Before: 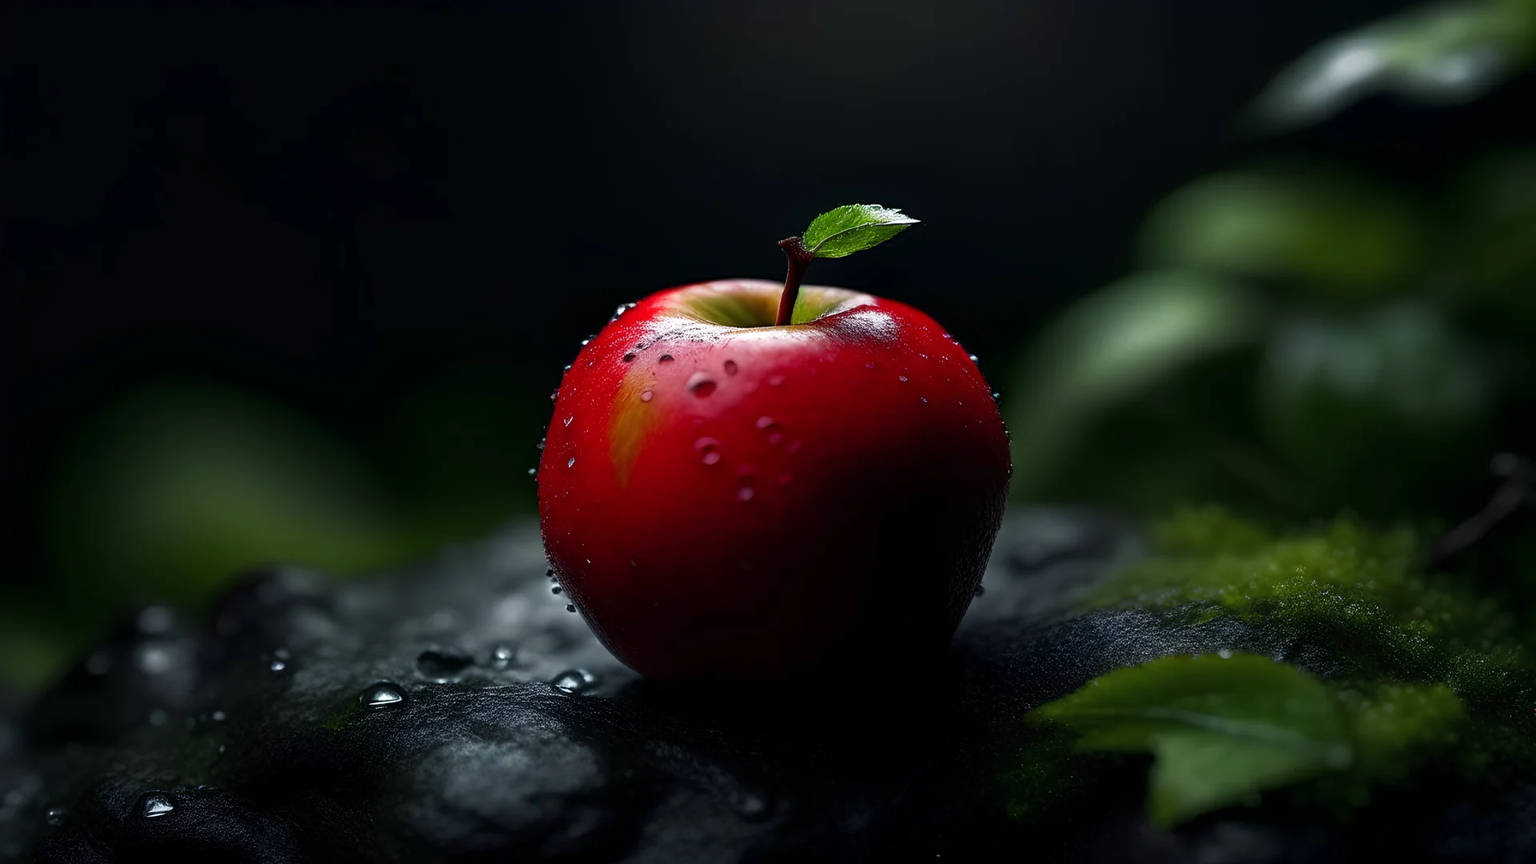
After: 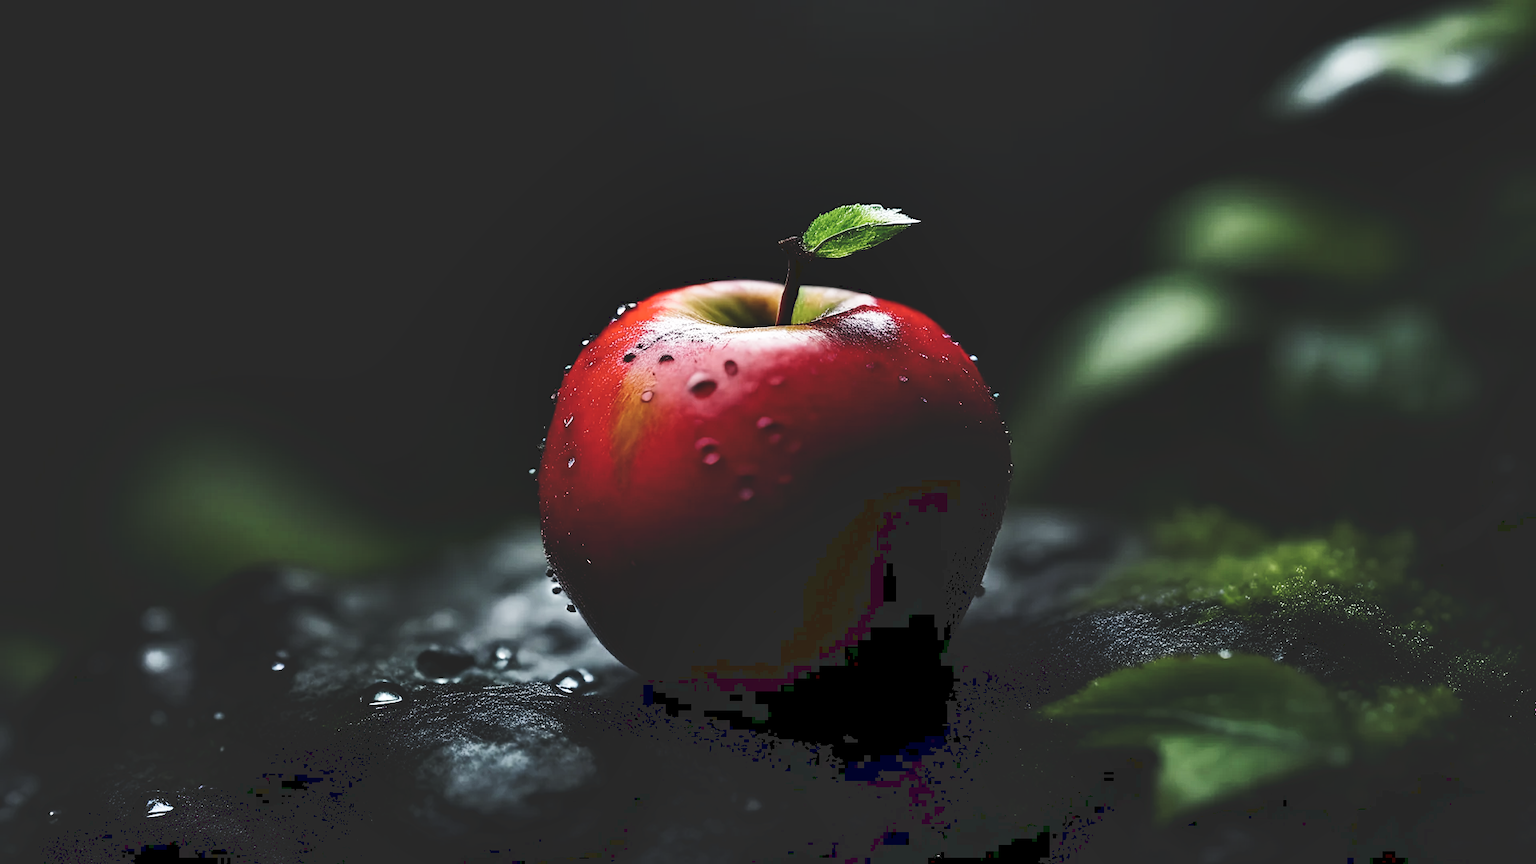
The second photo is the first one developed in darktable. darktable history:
tone curve: curves: ch0 [(0, 0) (0.003, 0.108) (0.011, 0.108) (0.025, 0.108) (0.044, 0.113) (0.069, 0.113) (0.1, 0.121) (0.136, 0.136) (0.177, 0.16) (0.224, 0.192) (0.277, 0.246) (0.335, 0.324) (0.399, 0.419) (0.468, 0.518) (0.543, 0.622) (0.623, 0.721) (0.709, 0.815) (0.801, 0.893) (0.898, 0.949) (1, 1)], preserve colors none
contrast brightness saturation: contrast 0.096, saturation -0.35
shadows and highlights: shadows 47.18, highlights -41.38, soften with gaussian
